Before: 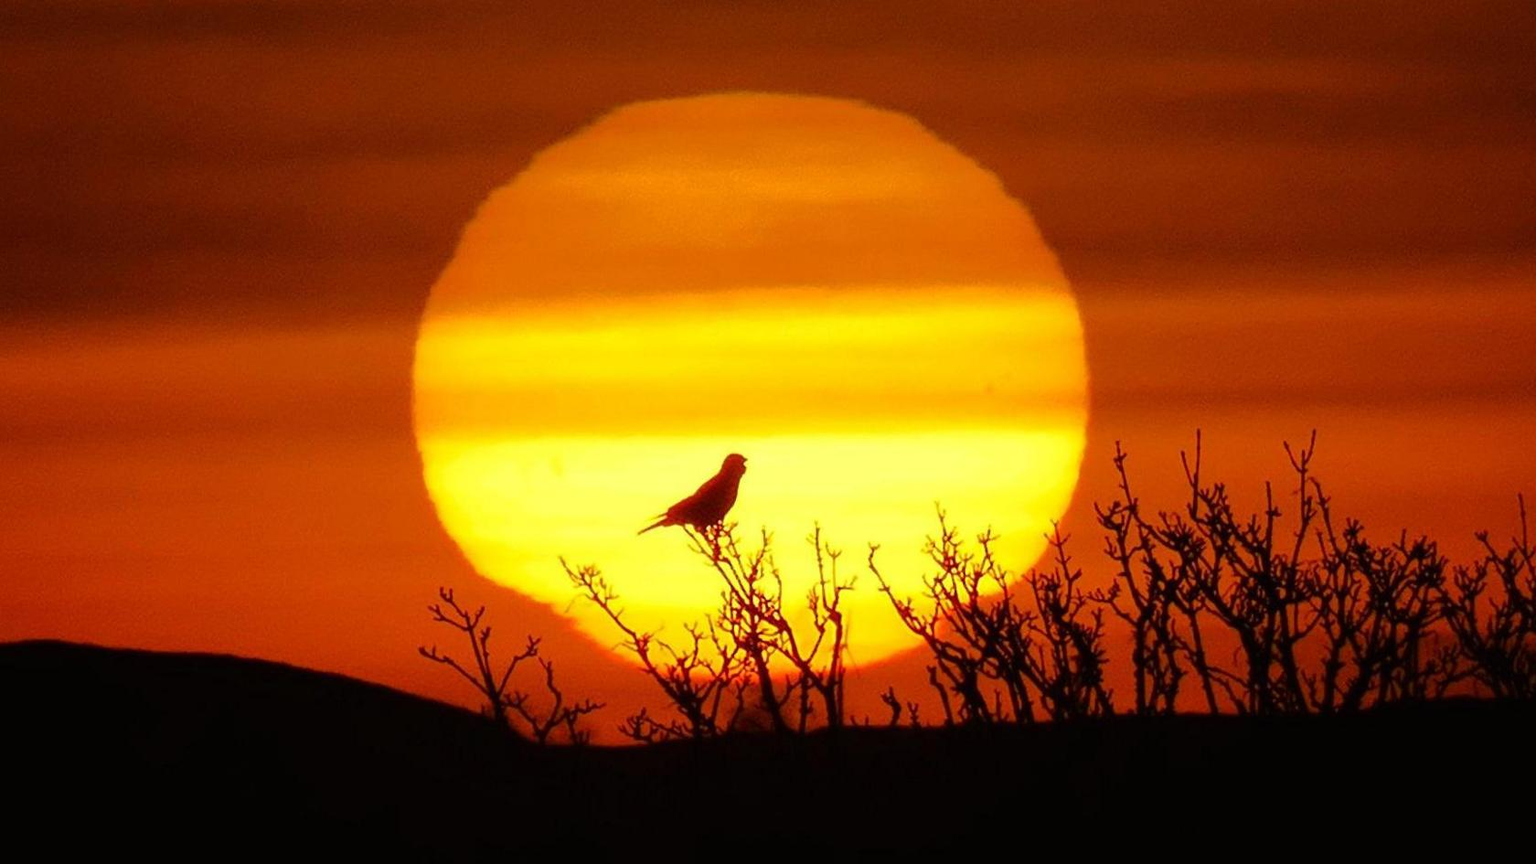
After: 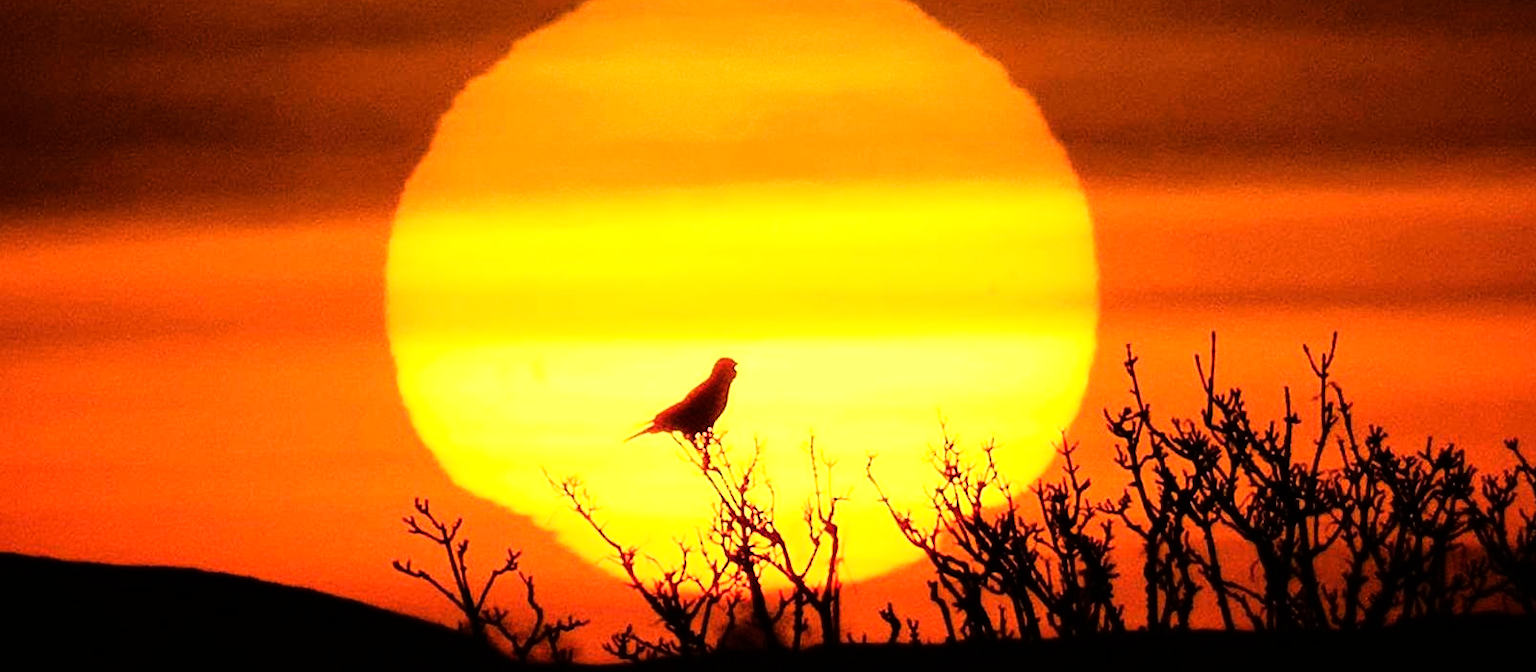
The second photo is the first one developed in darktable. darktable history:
crop and rotate: left 2.991%, top 13.302%, right 1.981%, bottom 12.636%
rgb curve: curves: ch0 [(0, 0) (0.21, 0.15) (0.24, 0.21) (0.5, 0.75) (0.75, 0.96) (0.89, 0.99) (1, 1)]; ch1 [(0, 0.02) (0.21, 0.13) (0.25, 0.2) (0.5, 0.67) (0.75, 0.9) (0.89, 0.97) (1, 1)]; ch2 [(0, 0.02) (0.21, 0.13) (0.25, 0.2) (0.5, 0.67) (0.75, 0.9) (0.89, 0.97) (1, 1)], compensate middle gray true
